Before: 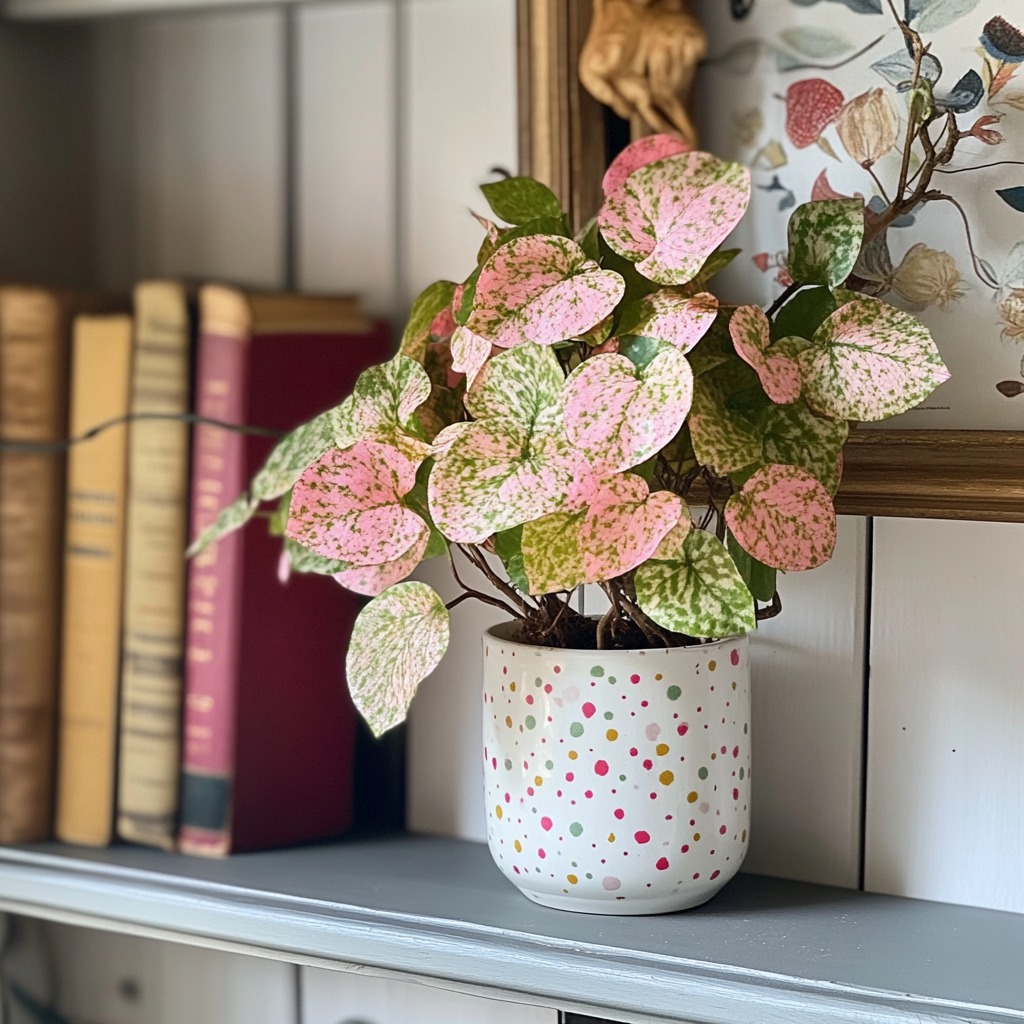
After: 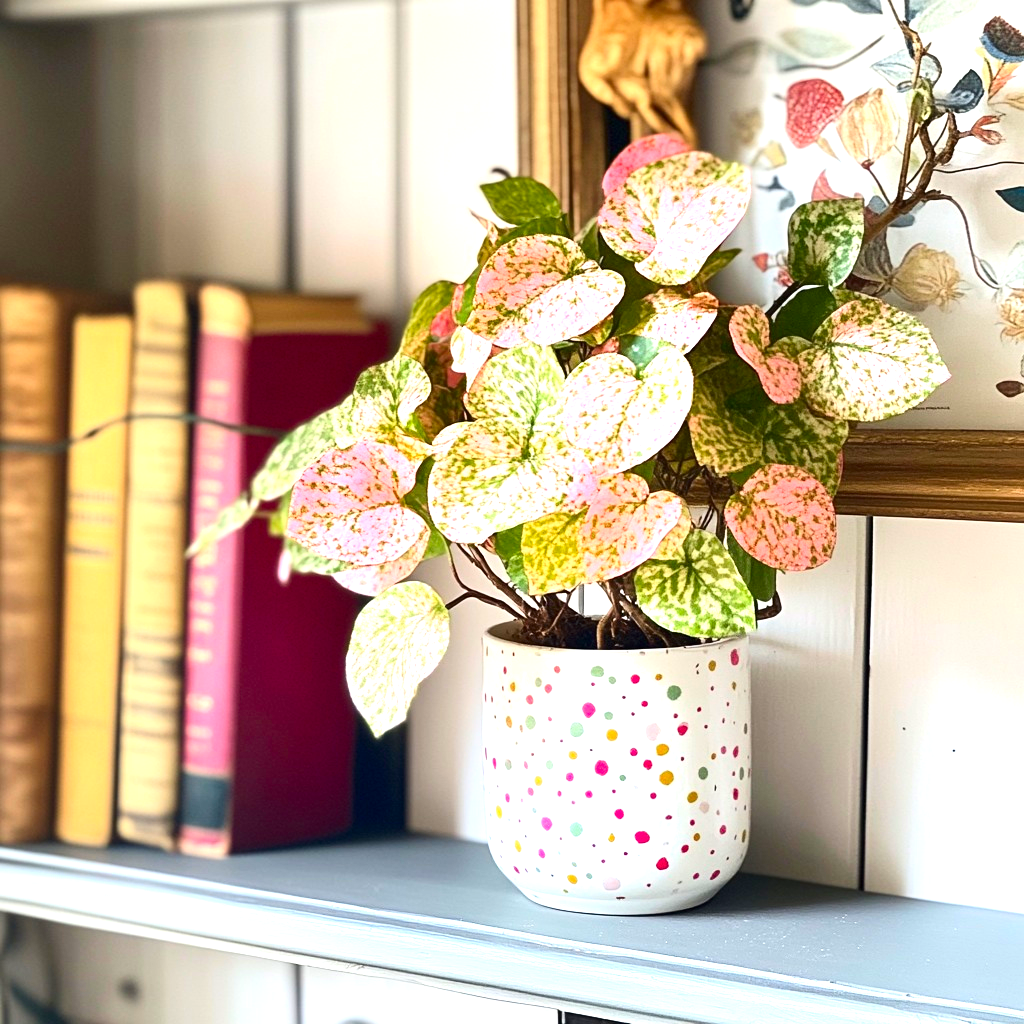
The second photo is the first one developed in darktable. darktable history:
exposure: black level correction 0, exposure 1.097 EV, compensate highlight preservation false
tone curve: preserve colors none
contrast brightness saturation: contrast 0.162, saturation 0.322
